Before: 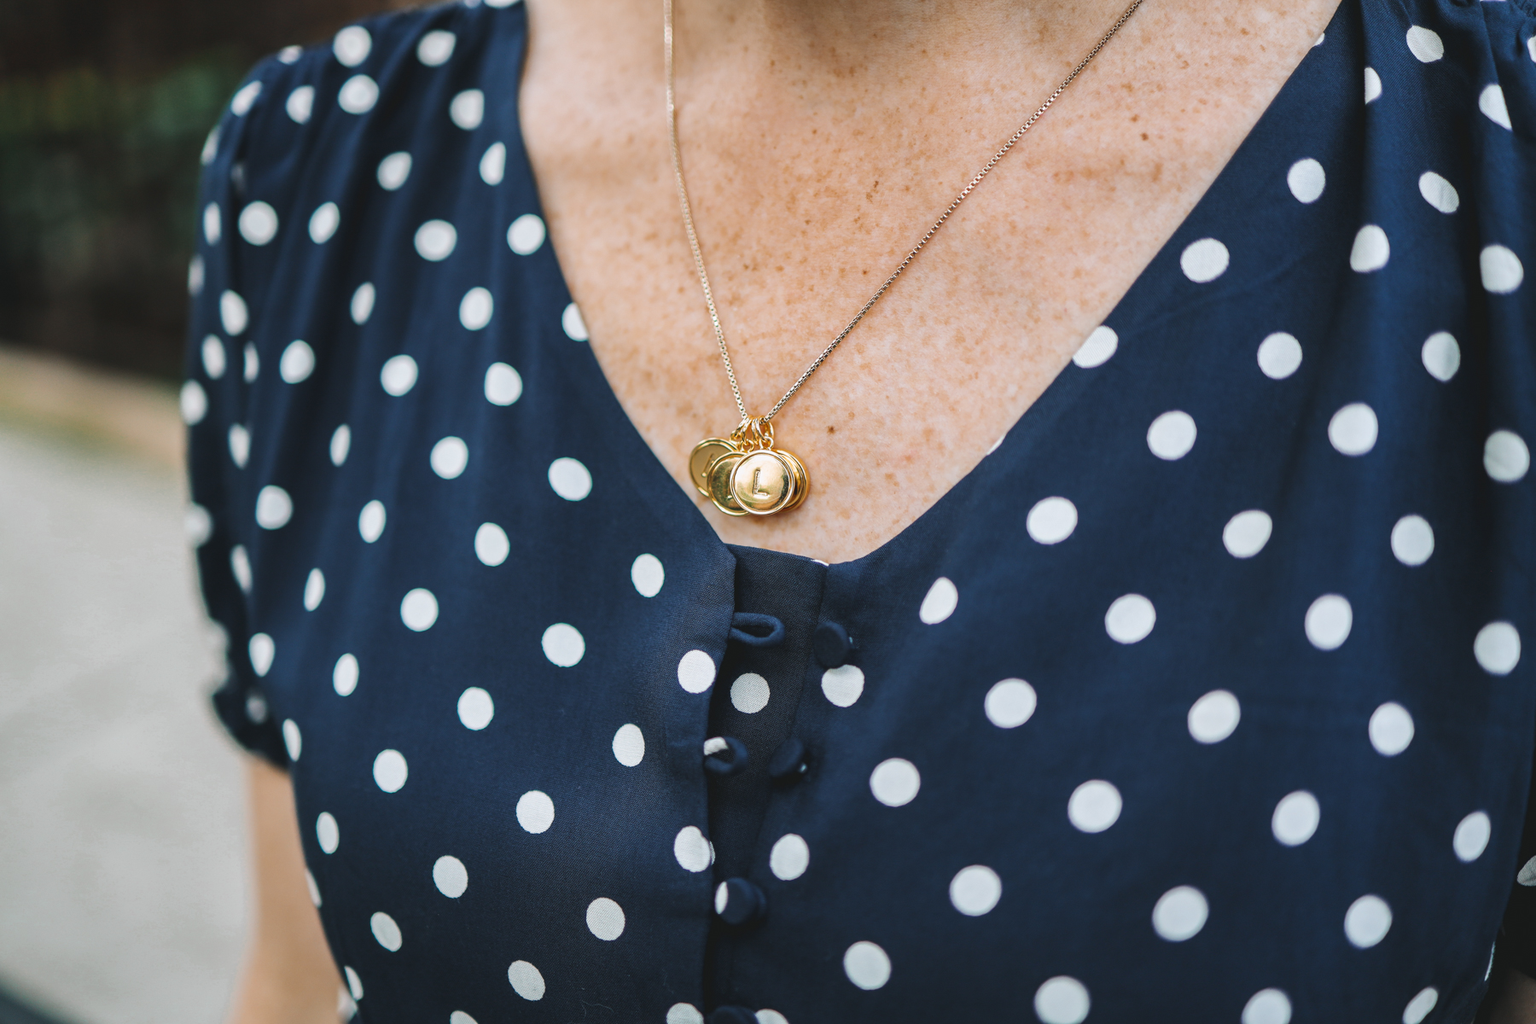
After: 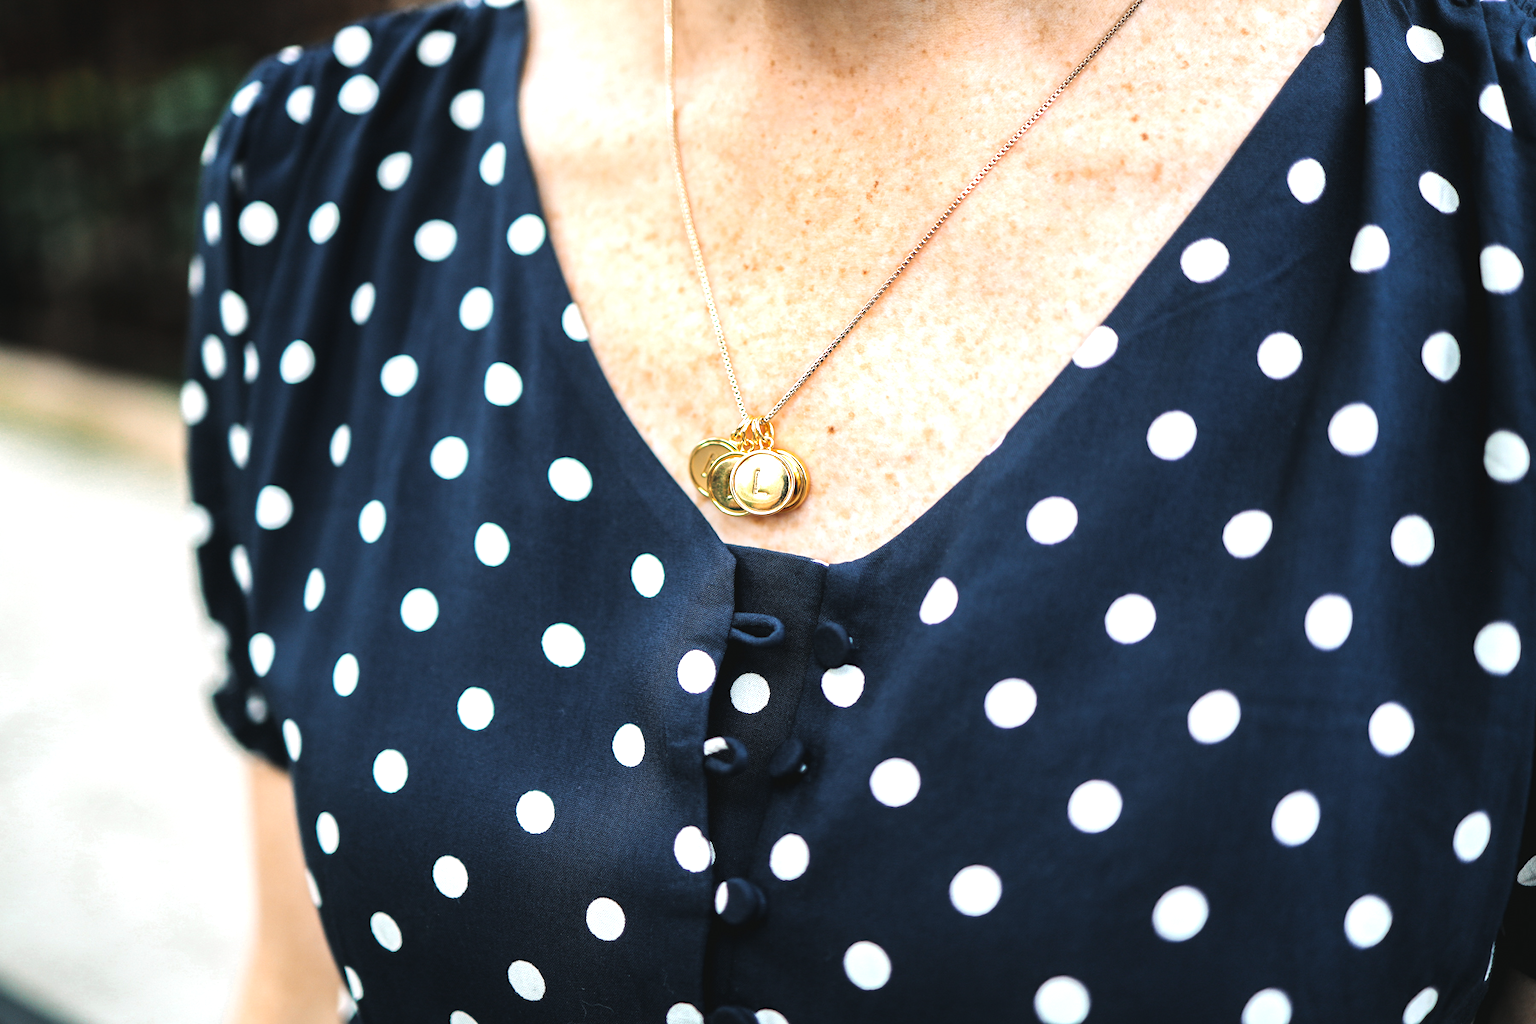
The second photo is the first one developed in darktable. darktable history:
tone equalizer: -8 EV -1.12 EV, -7 EV -0.997 EV, -6 EV -0.864 EV, -5 EV -0.563 EV, -3 EV 0.589 EV, -2 EV 0.861 EV, -1 EV 0.995 EV, +0 EV 1.05 EV, mask exposure compensation -0.506 EV
